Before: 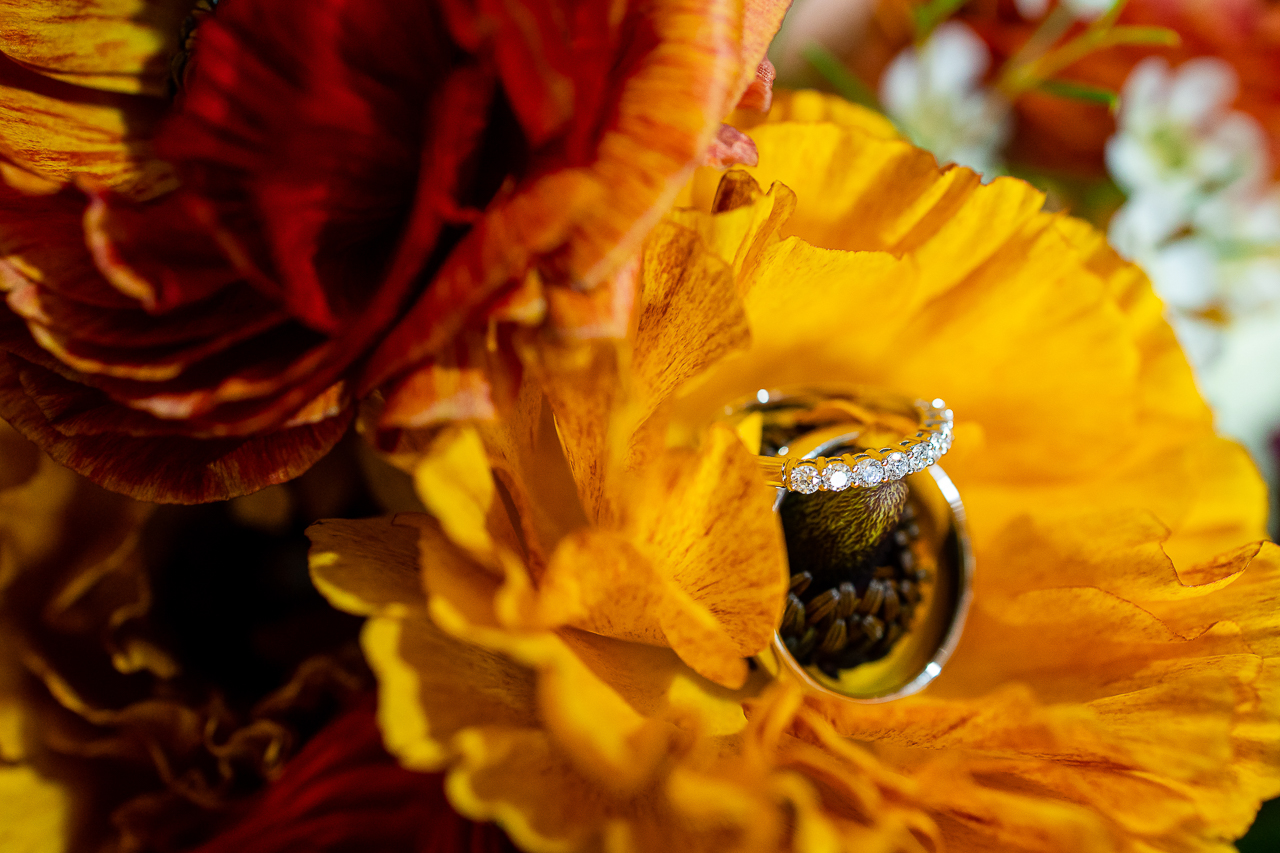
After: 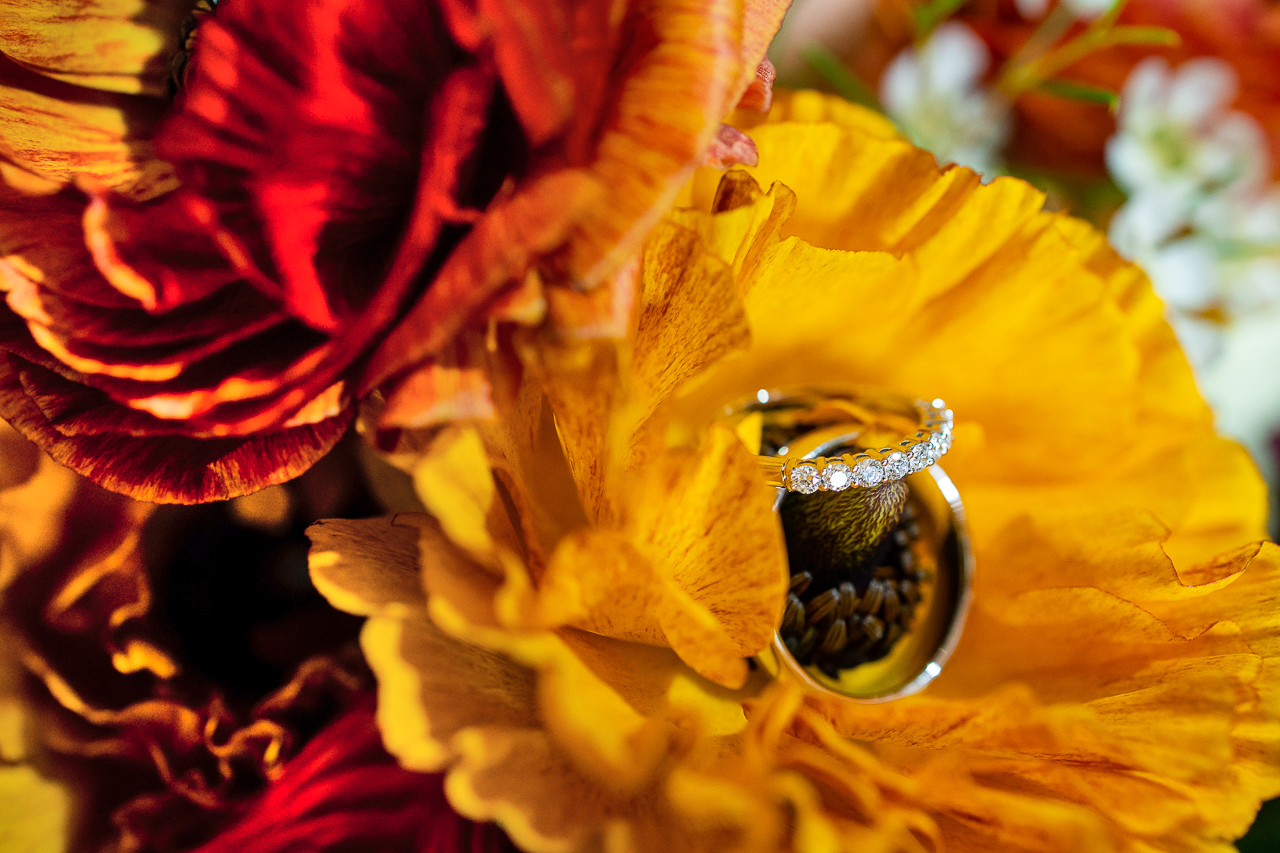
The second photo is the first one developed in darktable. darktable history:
shadows and highlights: shadows 76.15, highlights -23.62, soften with gaussian
